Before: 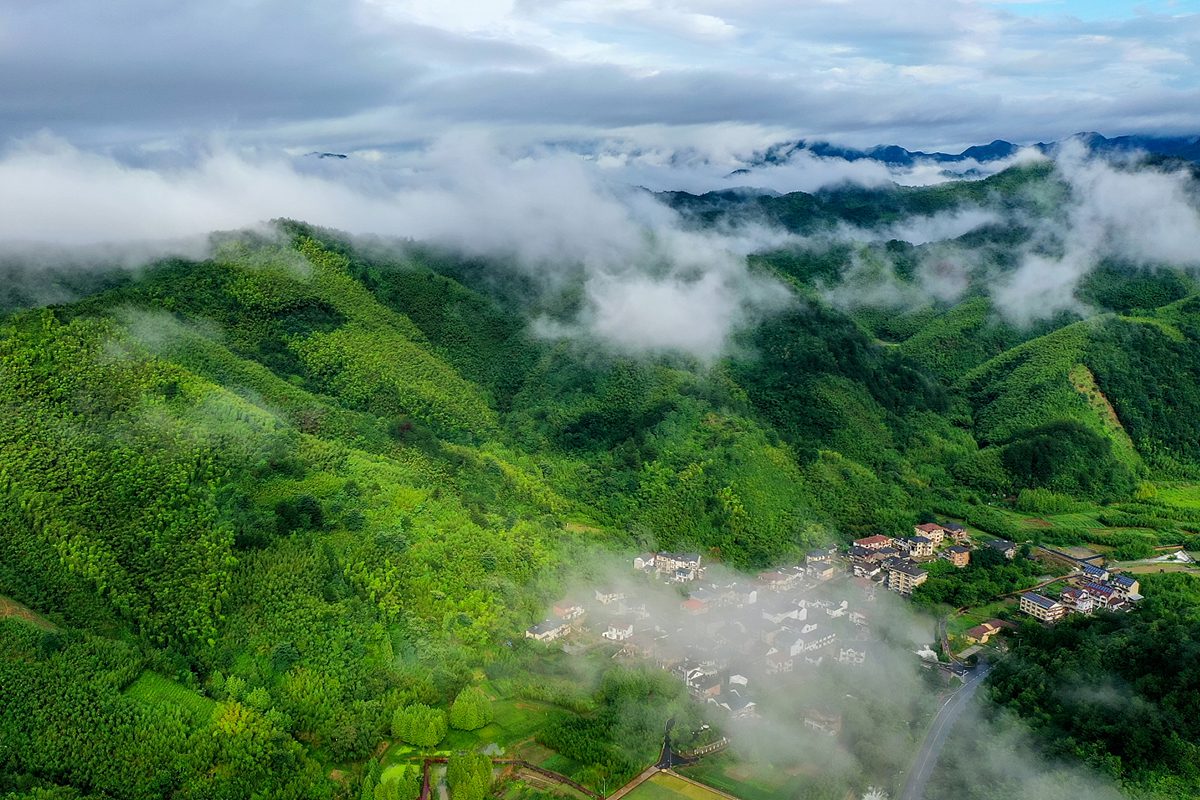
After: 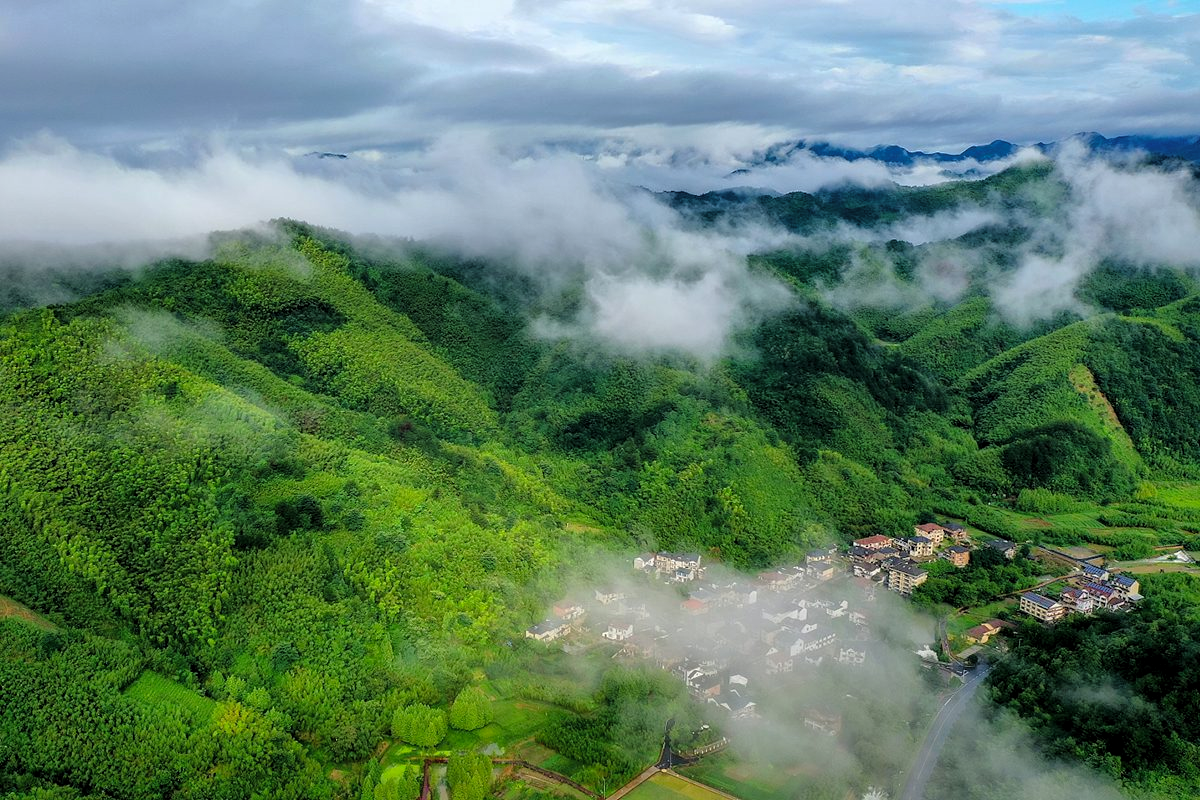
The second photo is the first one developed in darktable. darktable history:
tone curve: curves: ch0 [(0.024, 0) (0.075, 0.034) (0.145, 0.098) (0.257, 0.259) (0.408, 0.45) (0.611, 0.64) (0.81, 0.857) (1, 1)]; ch1 [(0, 0) (0.287, 0.198) (0.501, 0.506) (0.56, 0.57) (0.712, 0.777) (0.976, 0.992)]; ch2 [(0, 0) (0.5, 0.5) (0.523, 0.552) (0.59, 0.603) (0.681, 0.754) (1, 1)], color space Lab, linked channels, preserve colors none
base curve: curves: ch0 [(0, 0) (0.303, 0.277) (1, 1)]
shadows and highlights: on, module defaults
